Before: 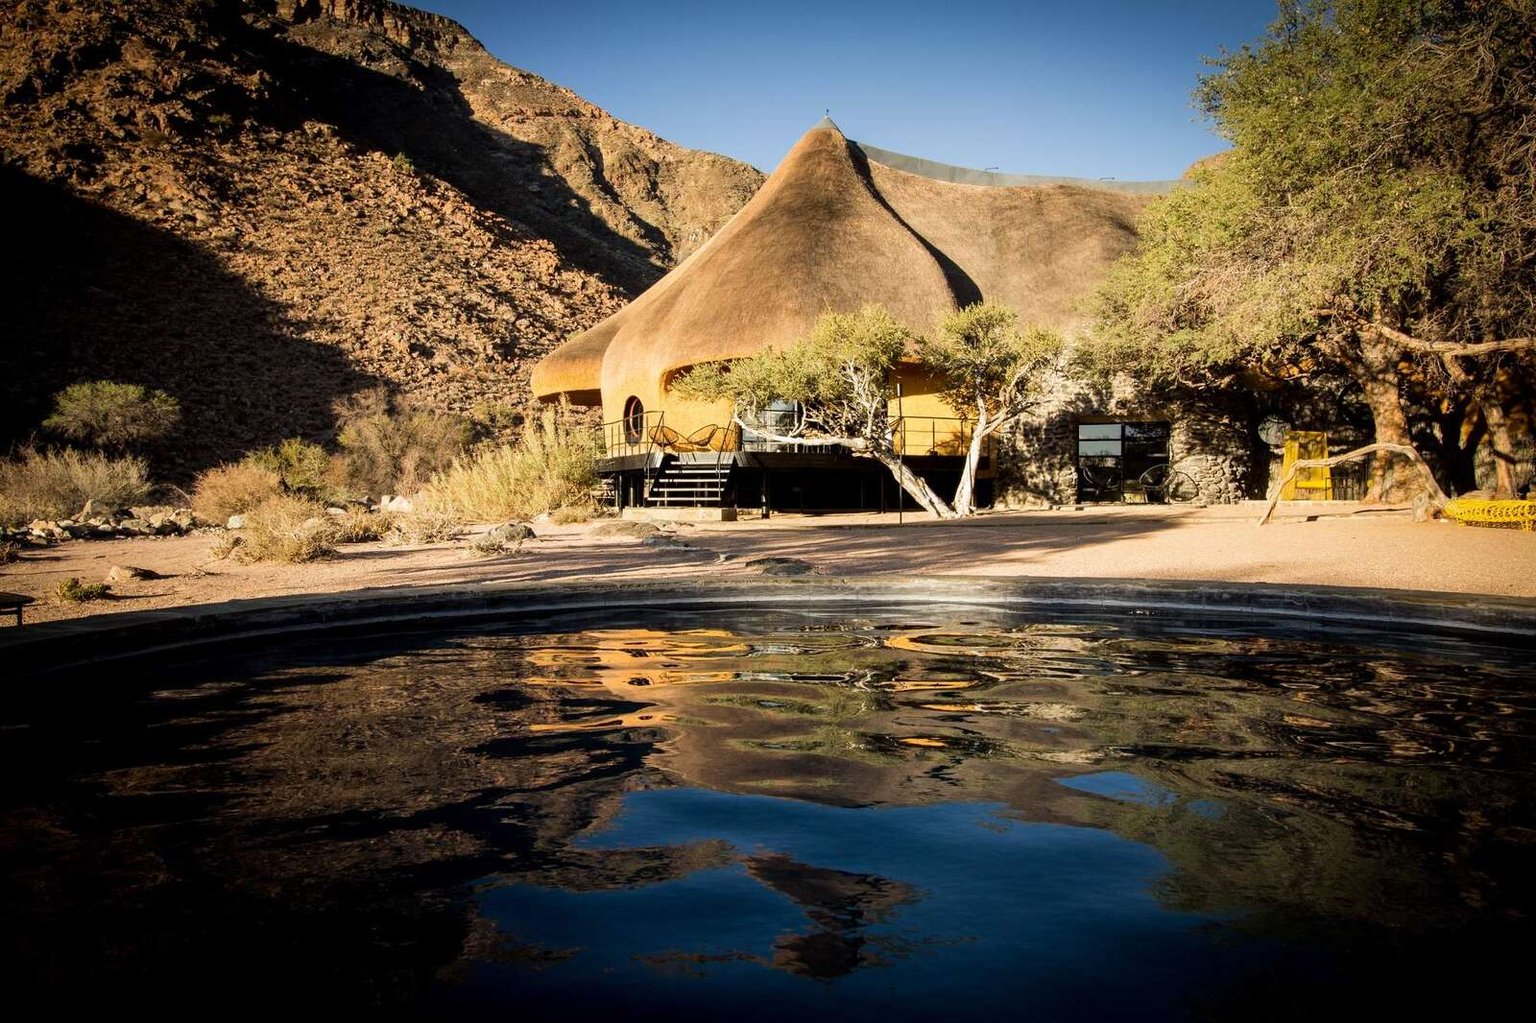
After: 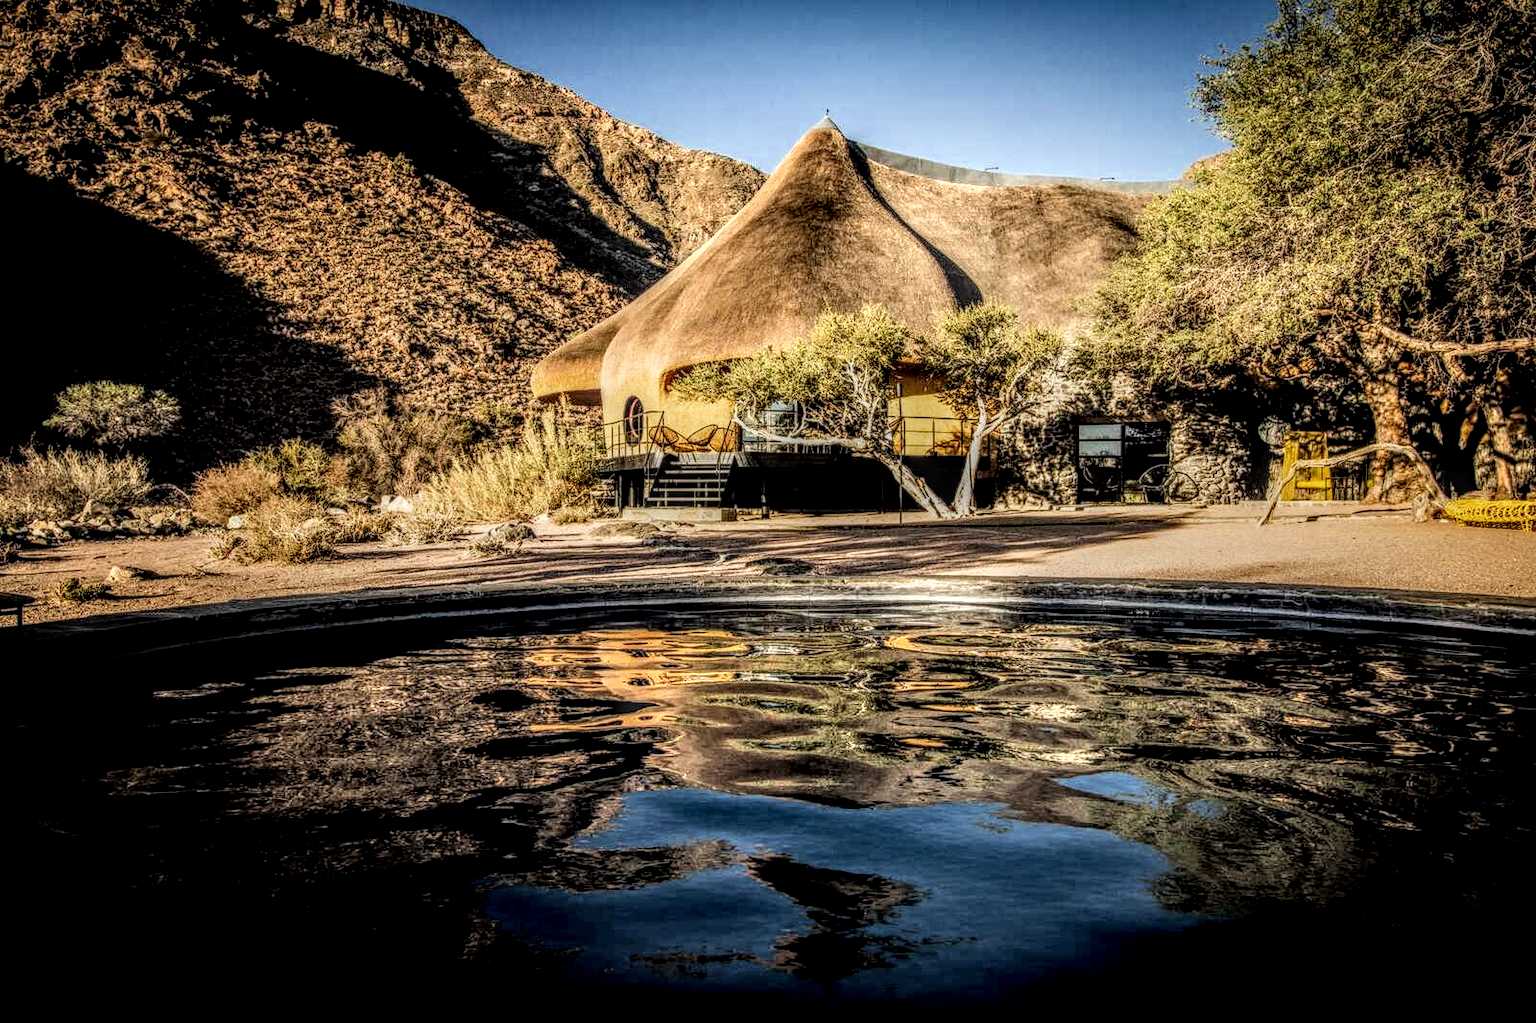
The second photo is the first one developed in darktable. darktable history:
filmic rgb: black relative exposure -7.98 EV, white relative exposure 4.02 EV, hardness 4.14, color science v6 (2022)
local contrast: highlights 0%, shadows 7%, detail 299%, midtone range 0.301
